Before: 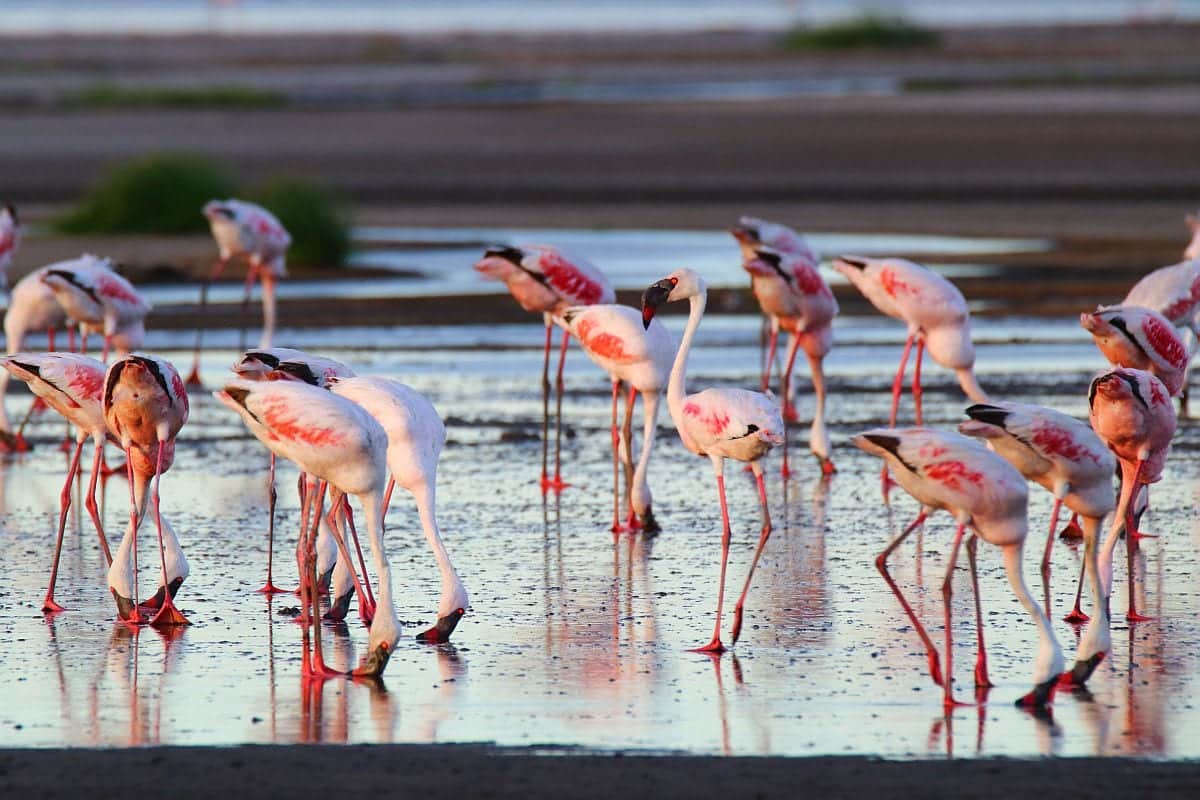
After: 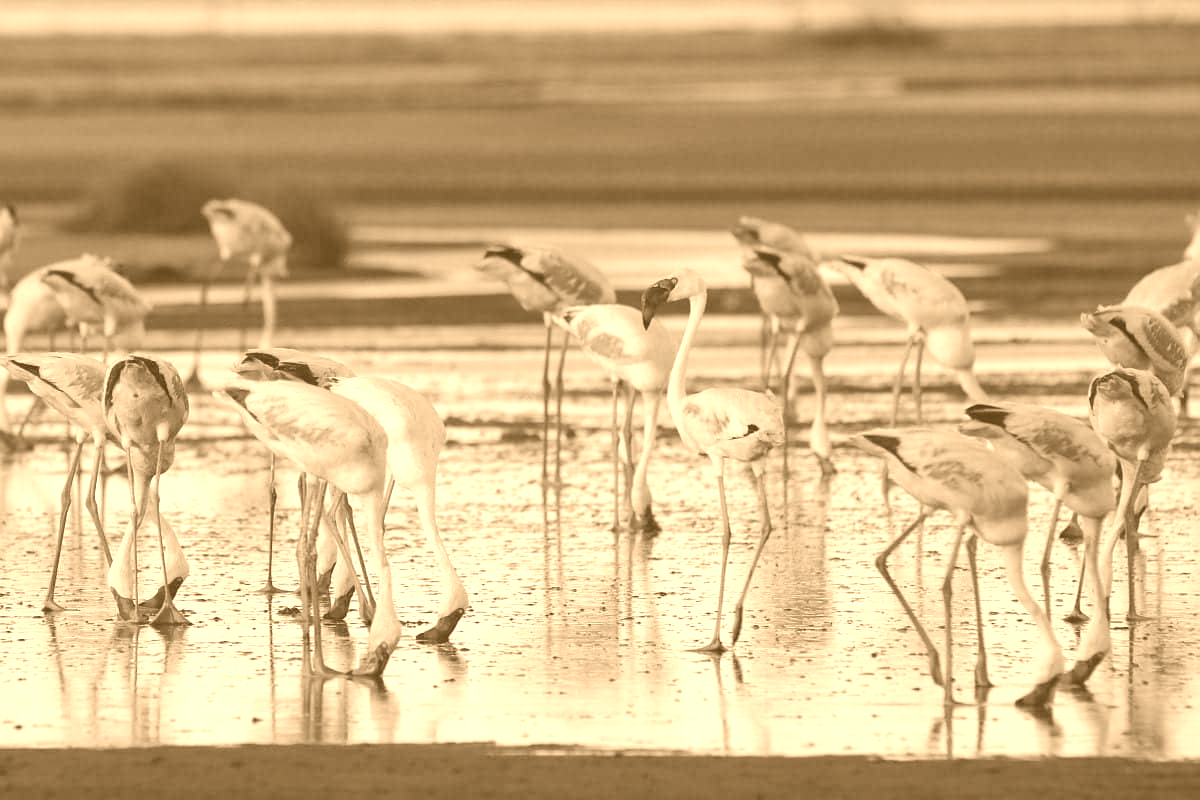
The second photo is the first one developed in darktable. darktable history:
colorize: hue 28.8°, source mix 100%
tone equalizer: -8 EV 0.25 EV, -7 EV 0.417 EV, -6 EV 0.417 EV, -5 EV 0.25 EV, -3 EV -0.25 EV, -2 EV -0.417 EV, -1 EV -0.417 EV, +0 EV -0.25 EV, edges refinement/feathering 500, mask exposure compensation -1.57 EV, preserve details guided filter
